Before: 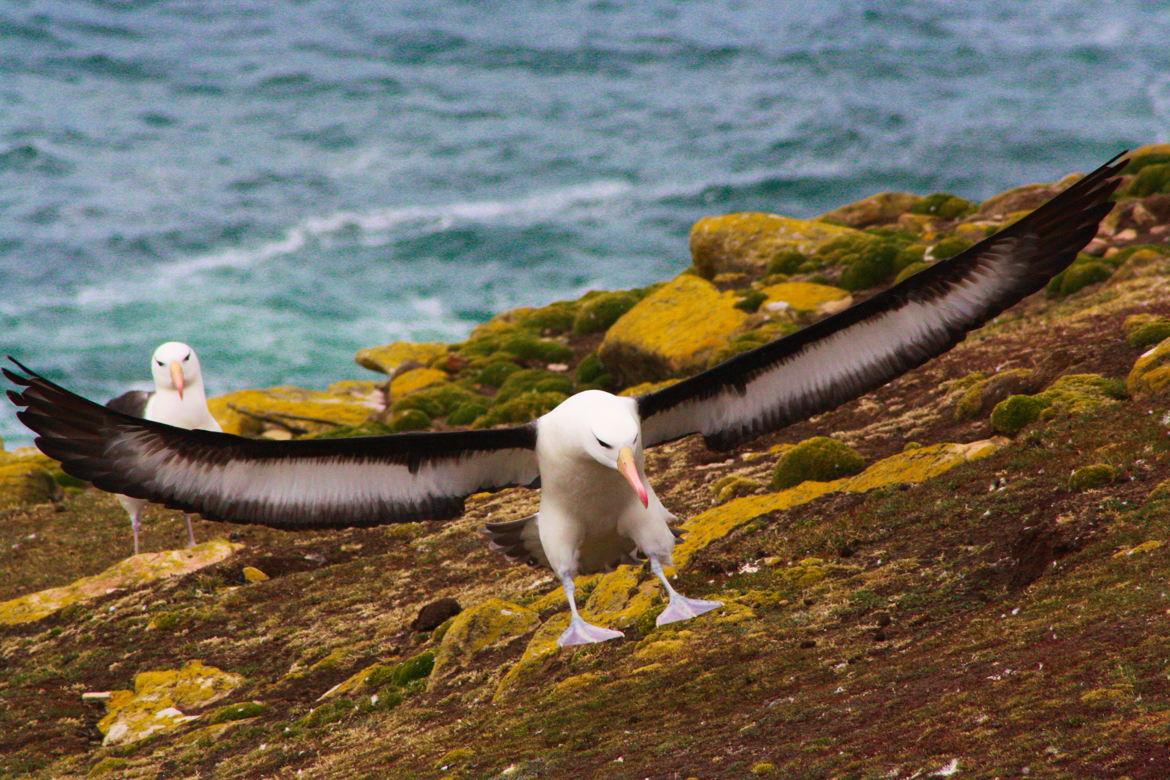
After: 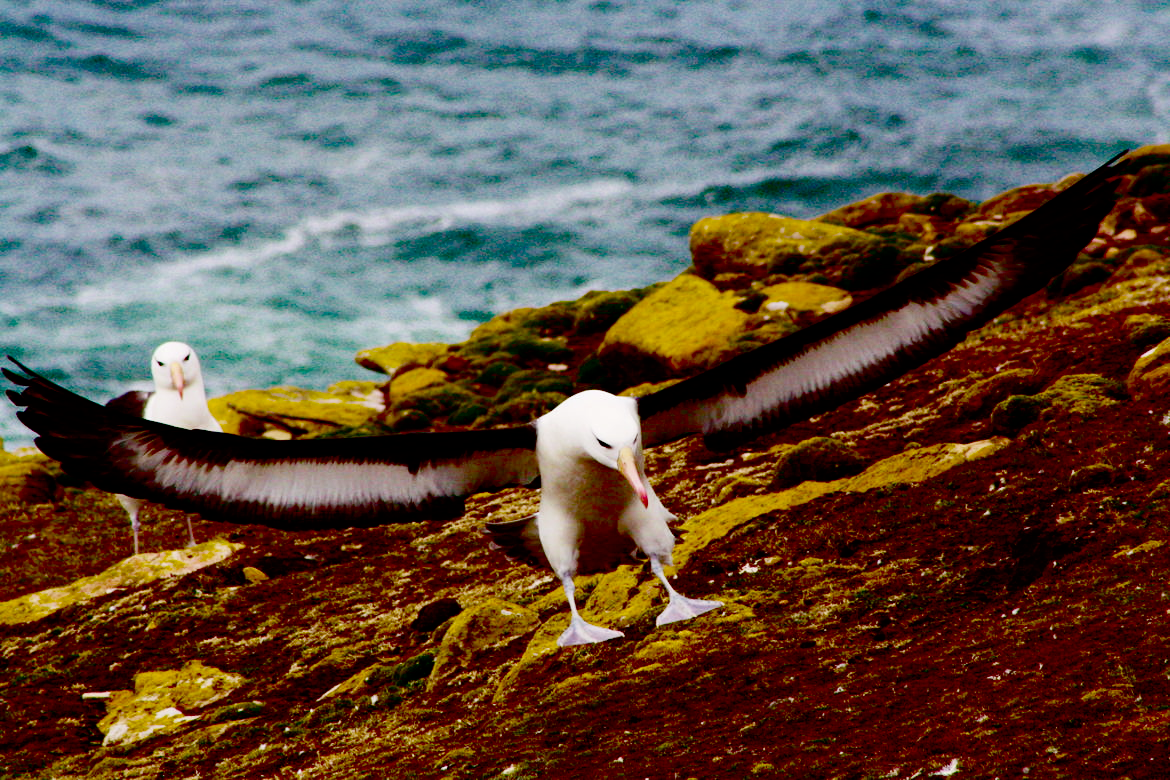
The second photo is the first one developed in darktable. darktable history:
contrast brightness saturation: contrast 0.093, brightness -0.605, saturation 0.165
base curve: curves: ch0 [(0, 0) (0.036, 0.01) (0.123, 0.254) (0.258, 0.504) (0.507, 0.748) (1, 1)], preserve colors none
